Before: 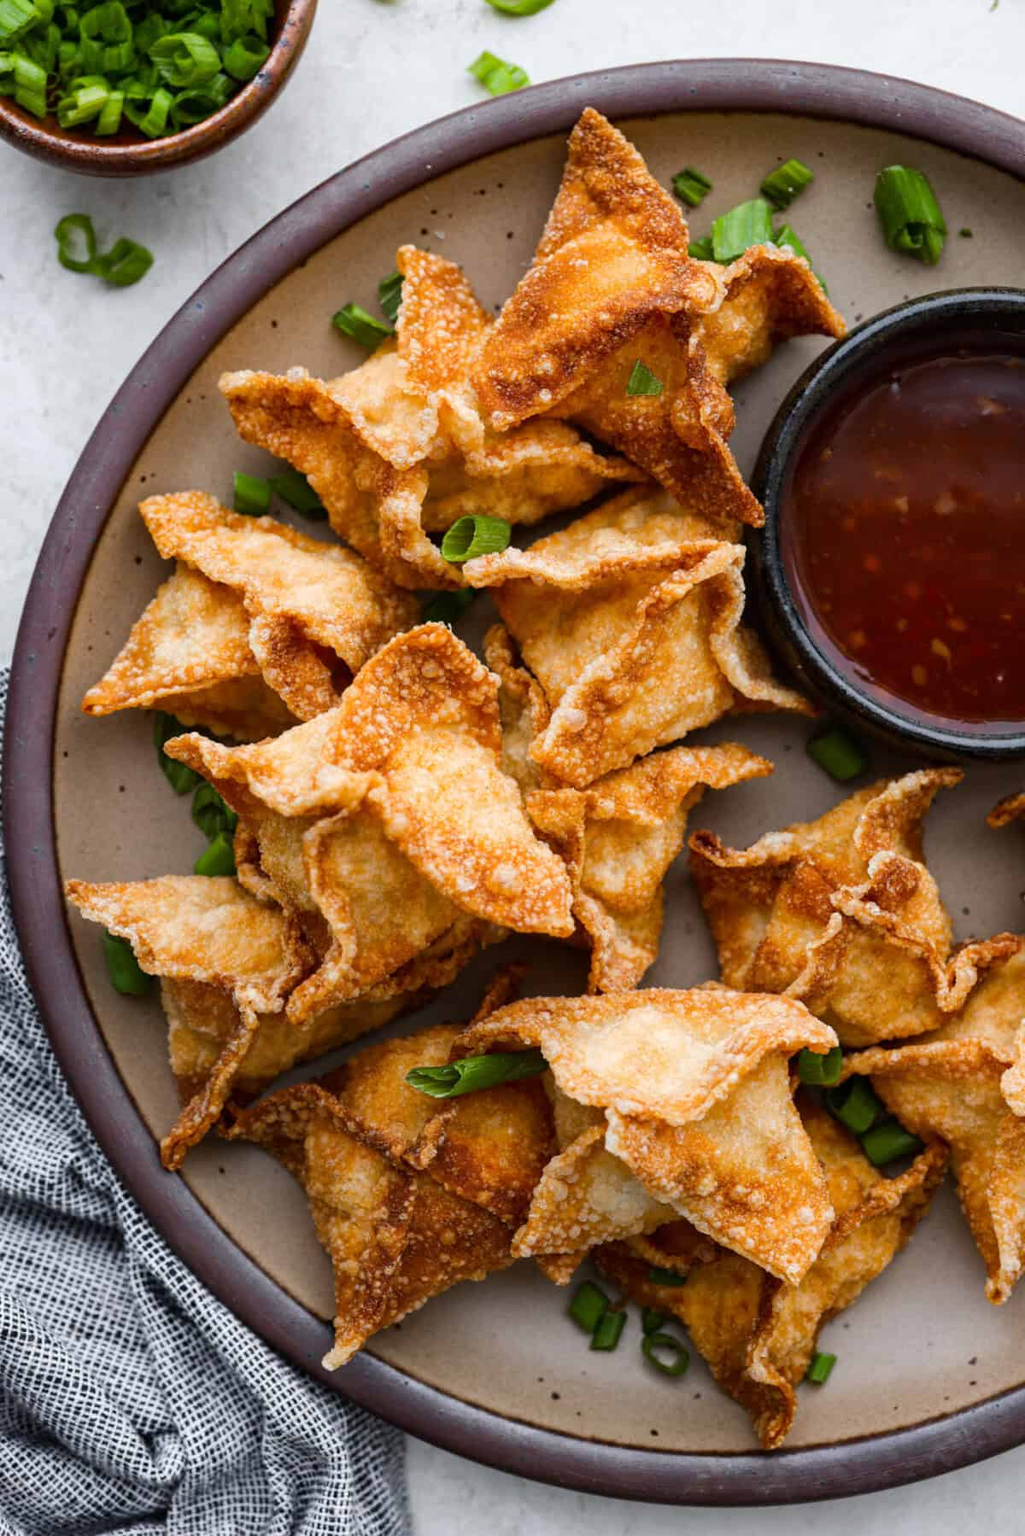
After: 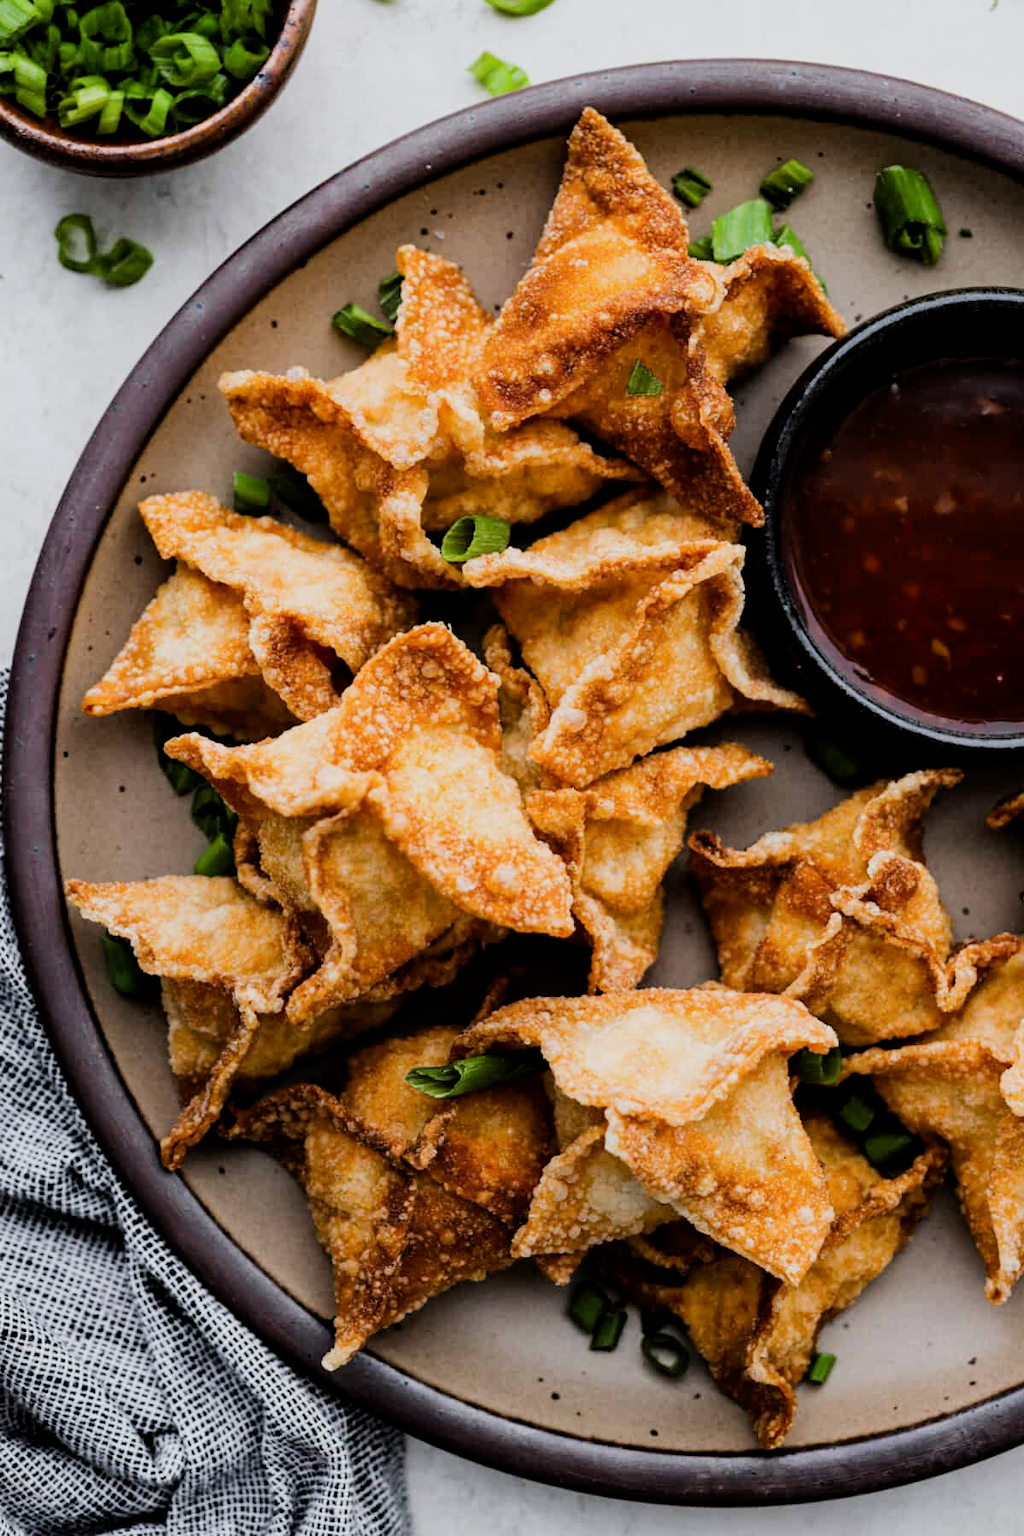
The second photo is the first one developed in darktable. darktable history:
exposure: black level correction 0.002, compensate exposure bias true, compensate highlight preservation false
filmic rgb: black relative exposure -5.08 EV, white relative exposure 3.98 EV, threshold 5.94 EV, hardness 2.89, contrast 1.298, highlights saturation mix -30.52%, enable highlight reconstruction true
